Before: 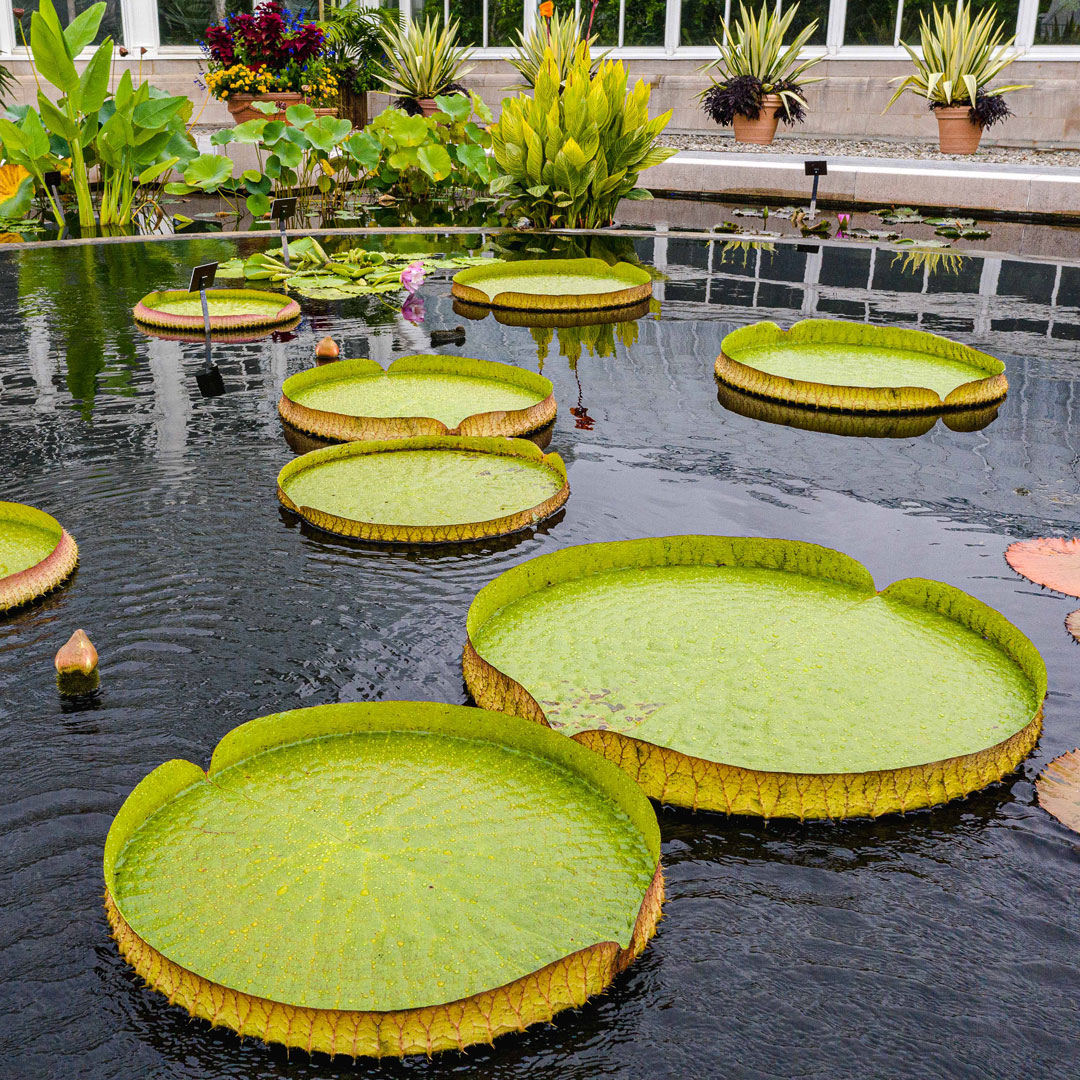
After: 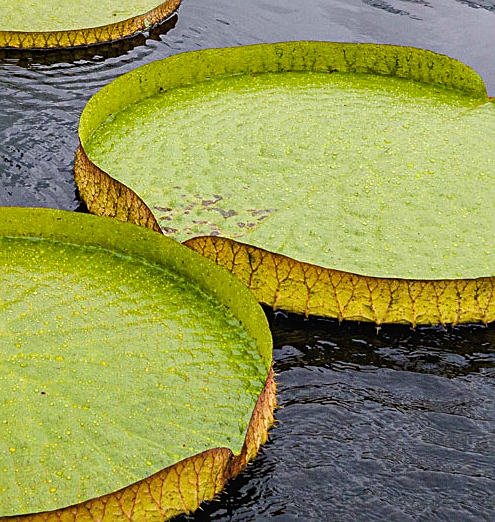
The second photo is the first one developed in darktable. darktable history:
crop: left 35.976%, top 45.819%, right 18.162%, bottom 5.807%
shadows and highlights: shadows 32.83, highlights -47.7, soften with gaussian
sharpen: amount 0.55
